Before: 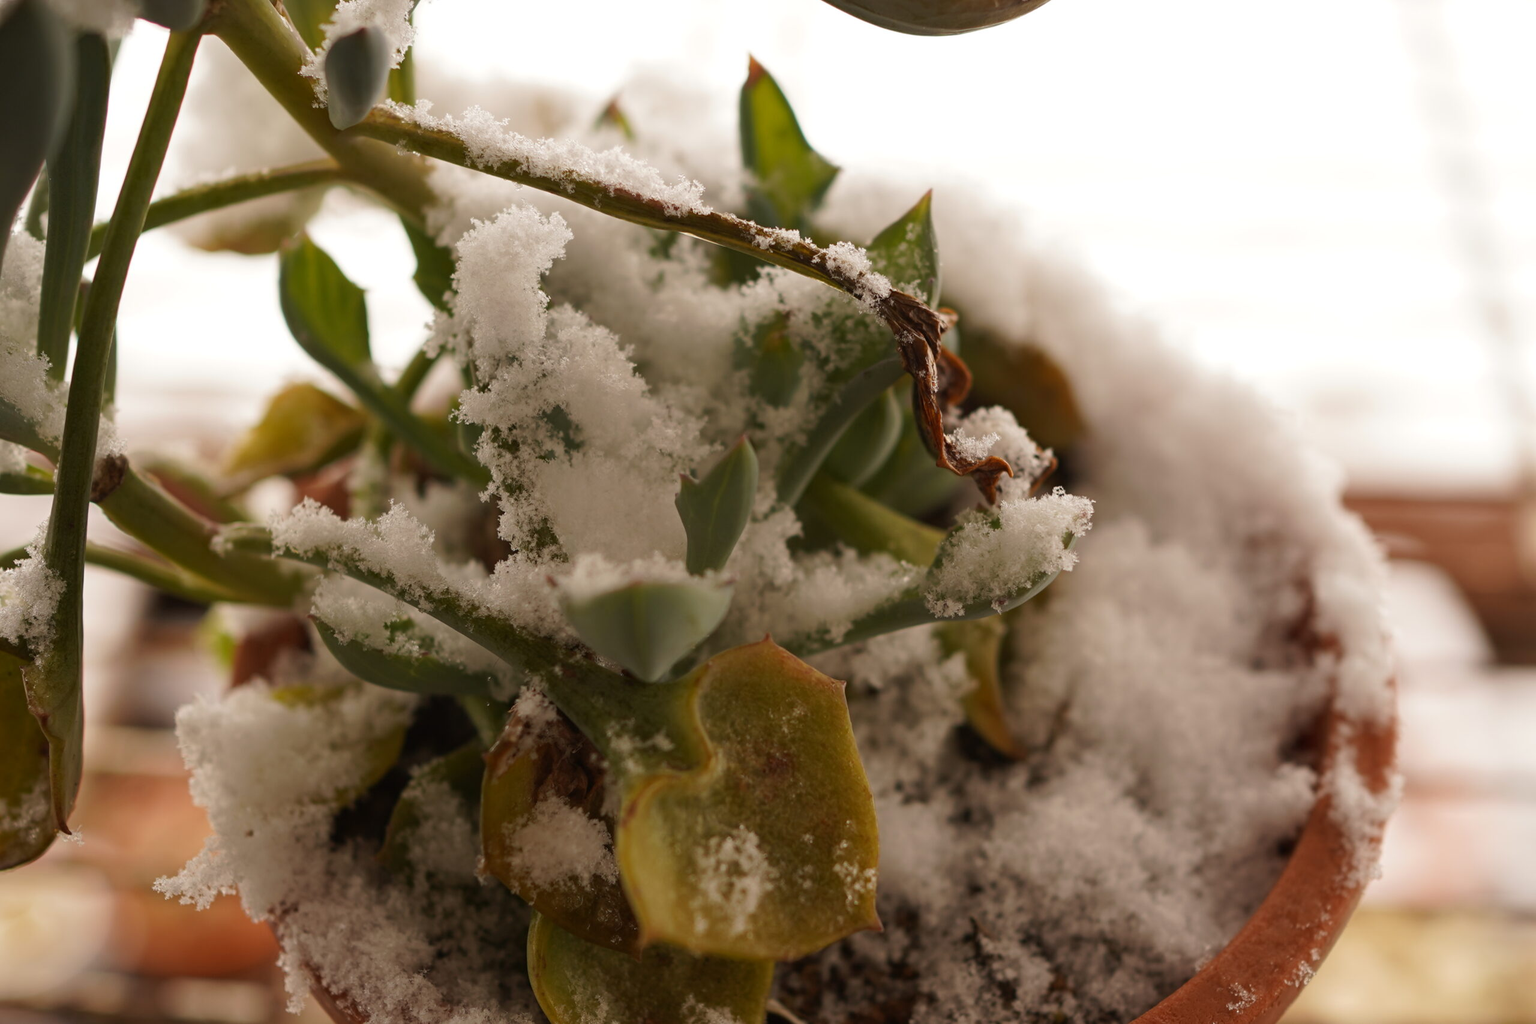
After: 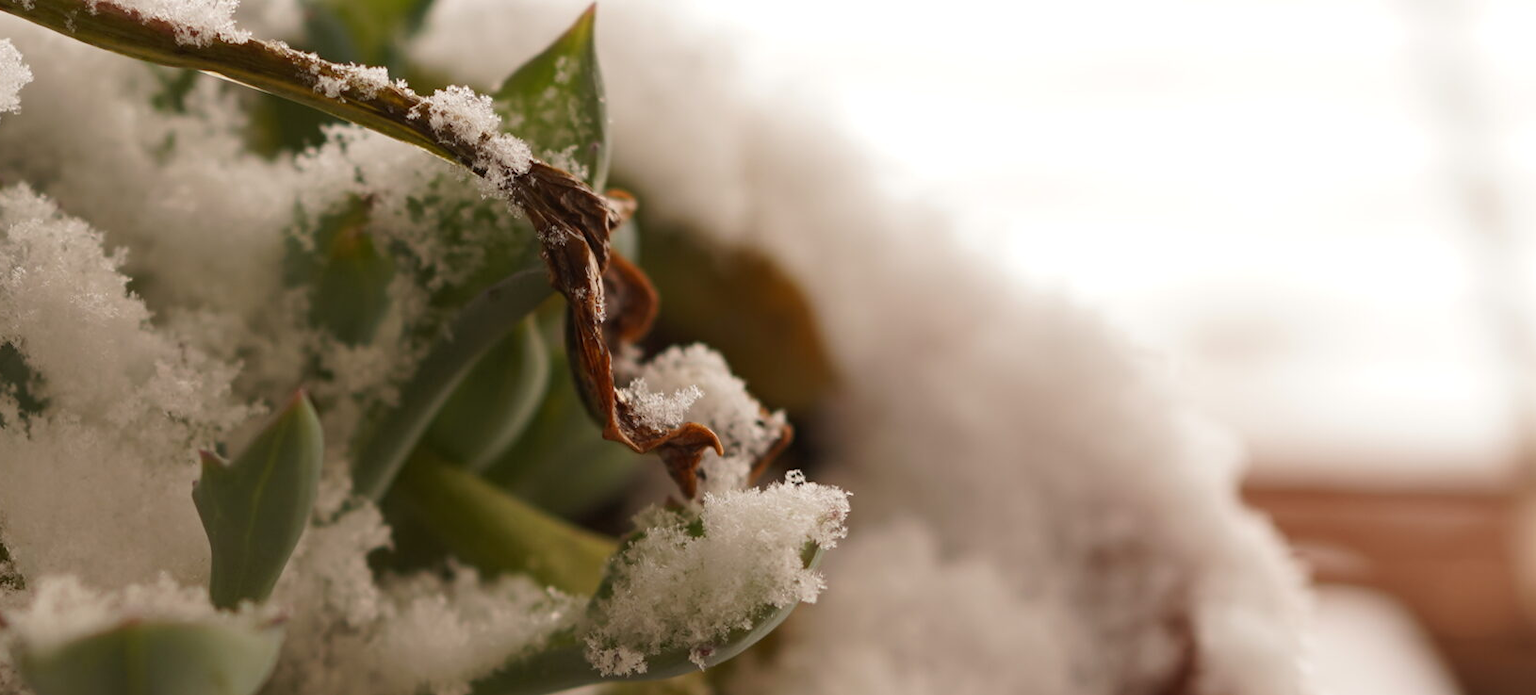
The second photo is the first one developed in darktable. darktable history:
crop: left 36.005%, top 18.293%, right 0.31%, bottom 38.444%
rotate and perspective: automatic cropping off
